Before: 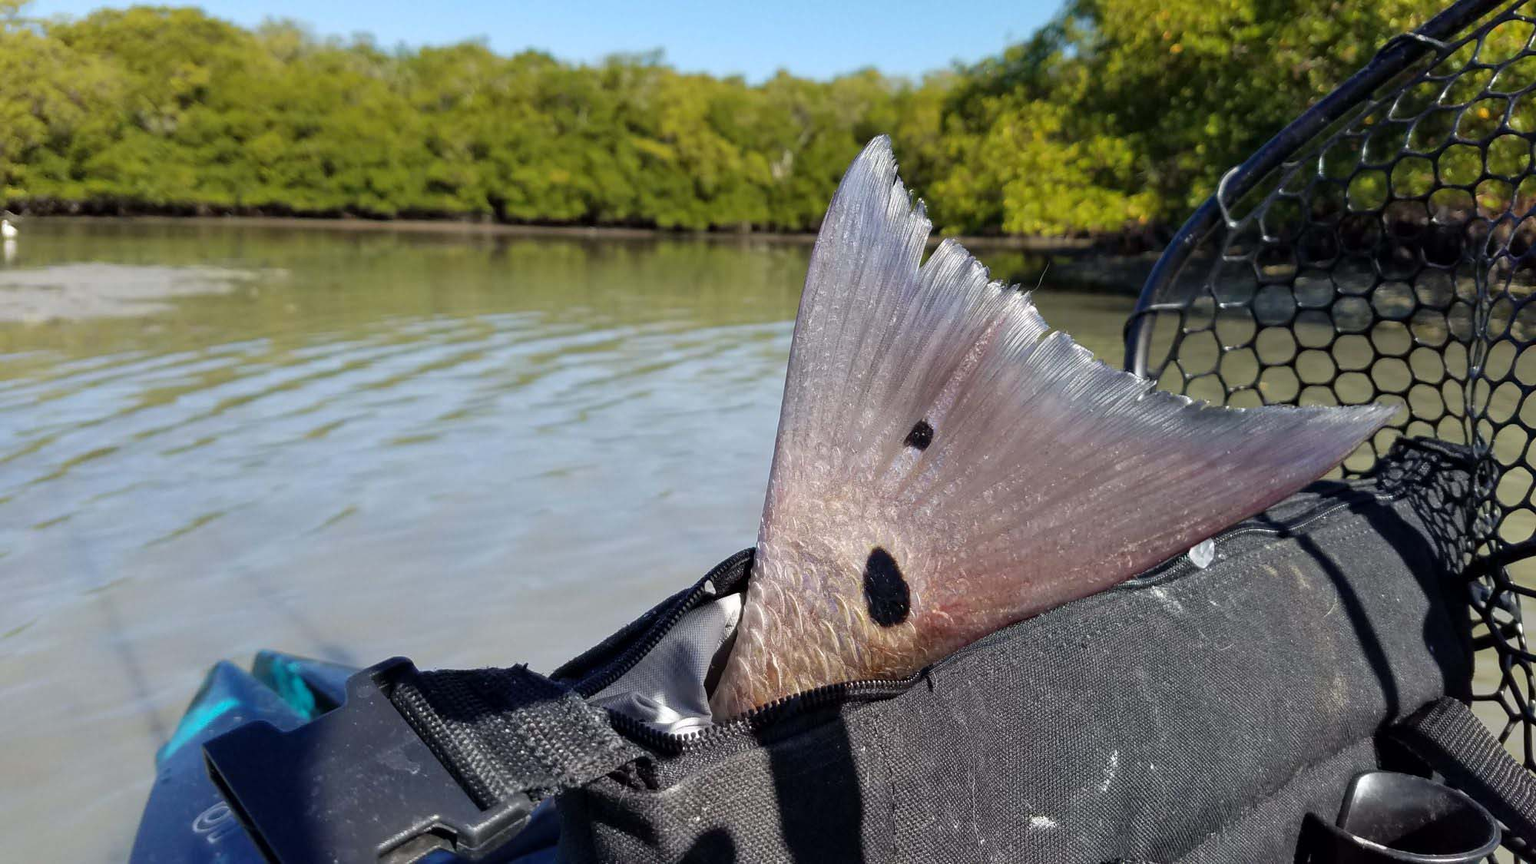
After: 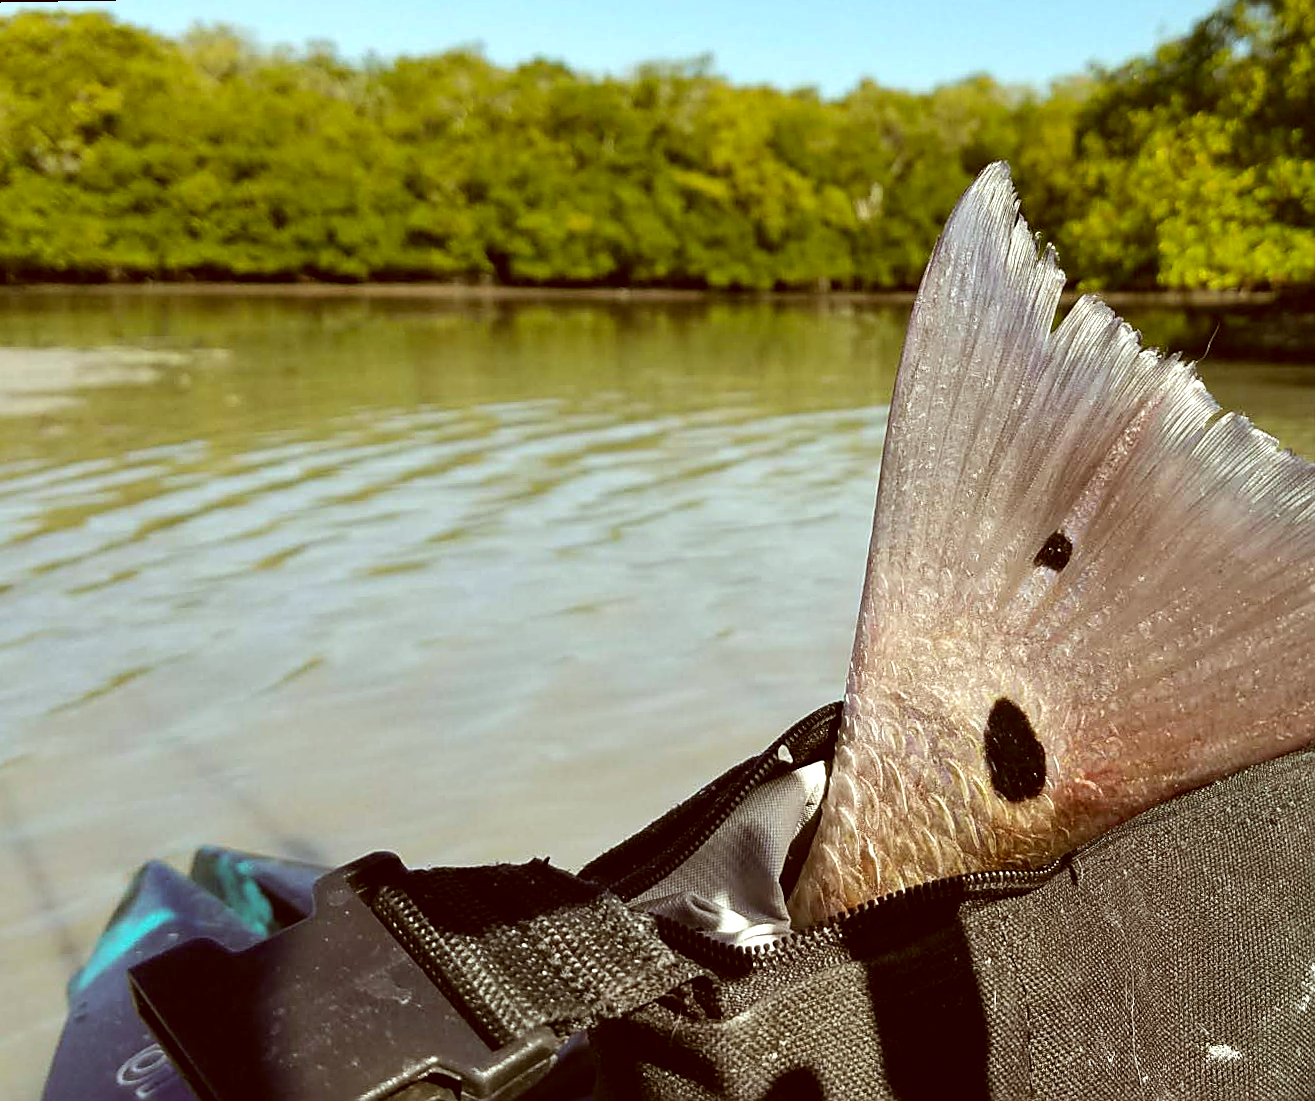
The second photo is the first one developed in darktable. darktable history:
color correction: highlights a* -5.3, highlights b* 9.8, shadows a* 9.8, shadows b* 24.26
sharpen: on, module defaults
crop and rotate: left 6.617%, right 26.717%
rotate and perspective: rotation -1°, crop left 0.011, crop right 0.989, crop top 0.025, crop bottom 0.975
tone equalizer: -8 EV -0.417 EV, -7 EV -0.389 EV, -6 EV -0.333 EV, -5 EV -0.222 EV, -3 EV 0.222 EV, -2 EV 0.333 EV, -1 EV 0.389 EV, +0 EV 0.417 EV, edges refinement/feathering 500, mask exposure compensation -1.57 EV, preserve details no
